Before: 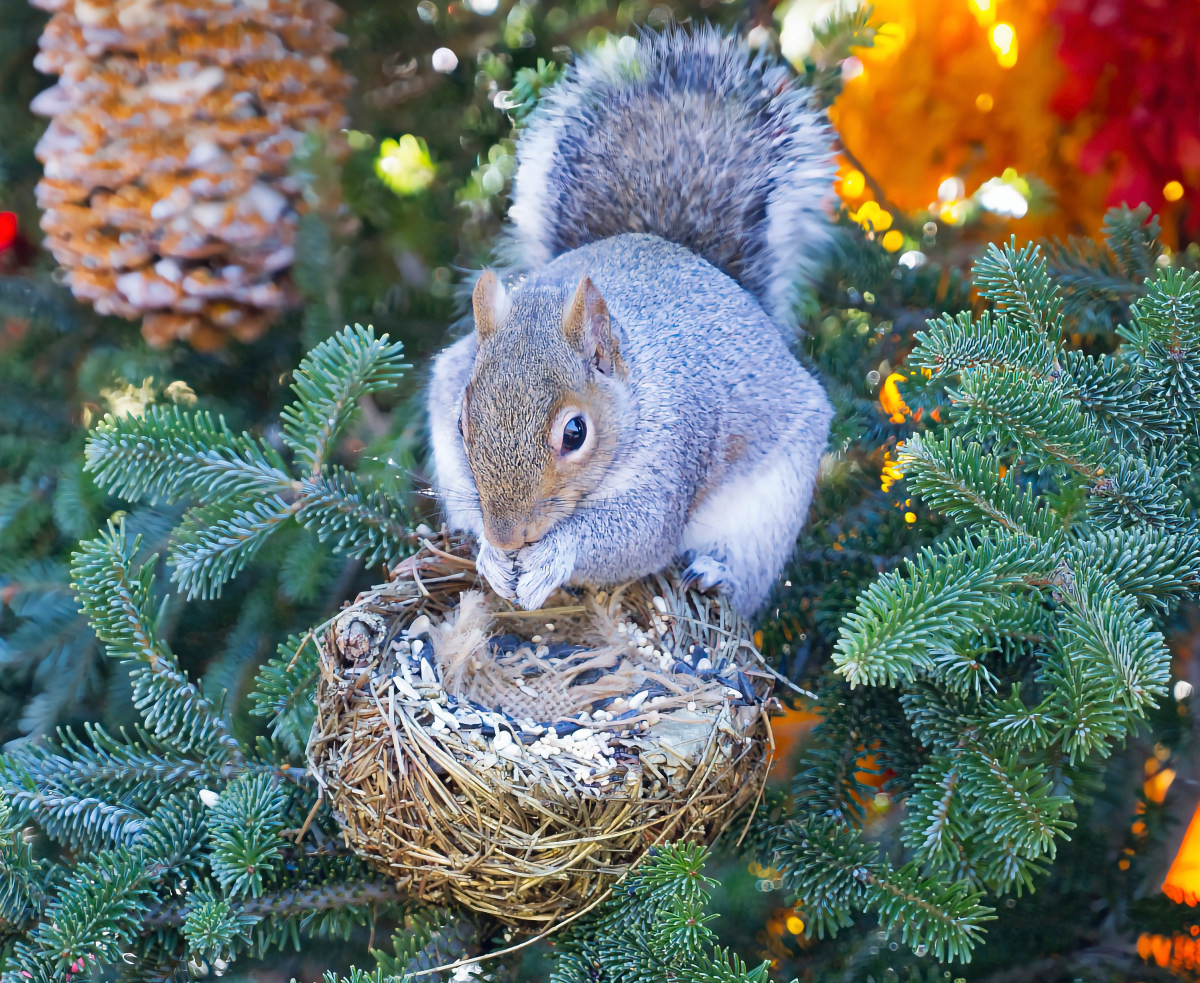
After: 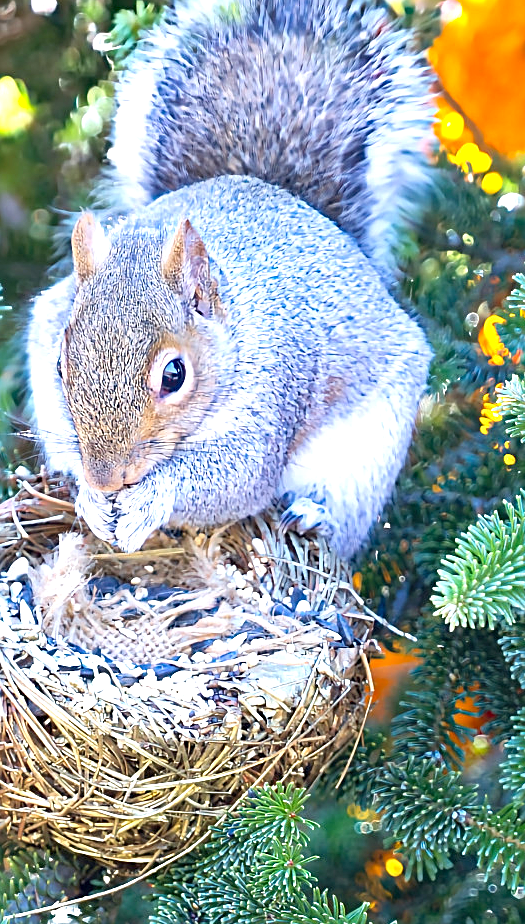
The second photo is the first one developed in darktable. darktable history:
sharpen: on, module defaults
tone equalizer: -7 EV 0.216 EV, -6 EV 0.1 EV, -5 EV 0.059 EV, -4 EV 0.022 EV, -2 EV -0.038 EV, -1 EV -0.049 EV, +0 EV -0.06 EV
haze removal: on, module defaults
exposure: exposure 0.945 EV, compensate exposure bias true, compensate highlight preservation false
crop: left 33.476%, top 5.944%, right 22.77%
